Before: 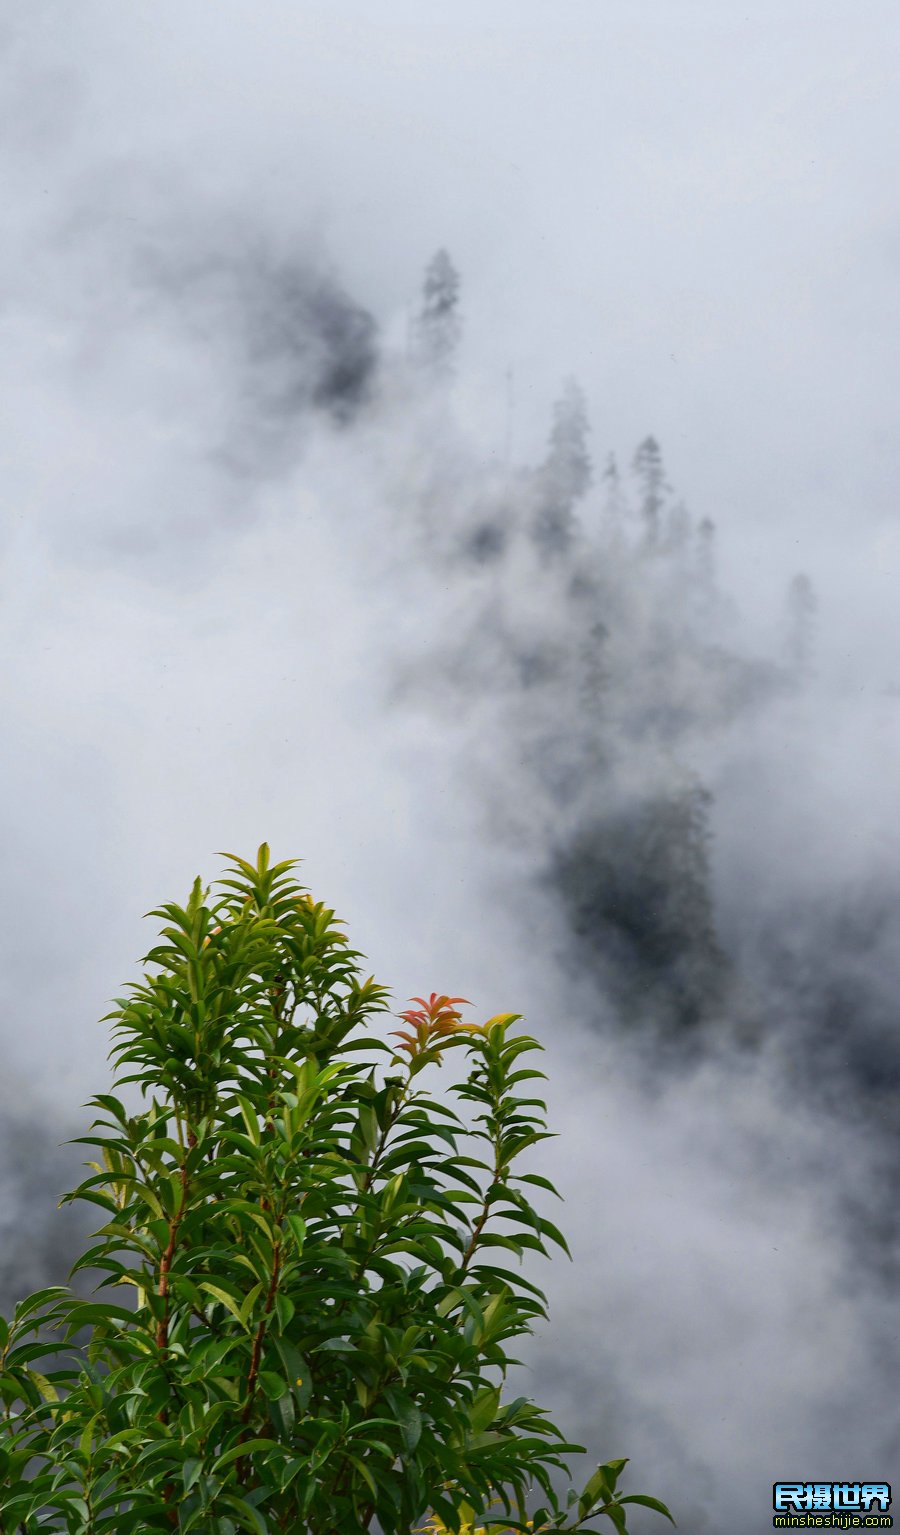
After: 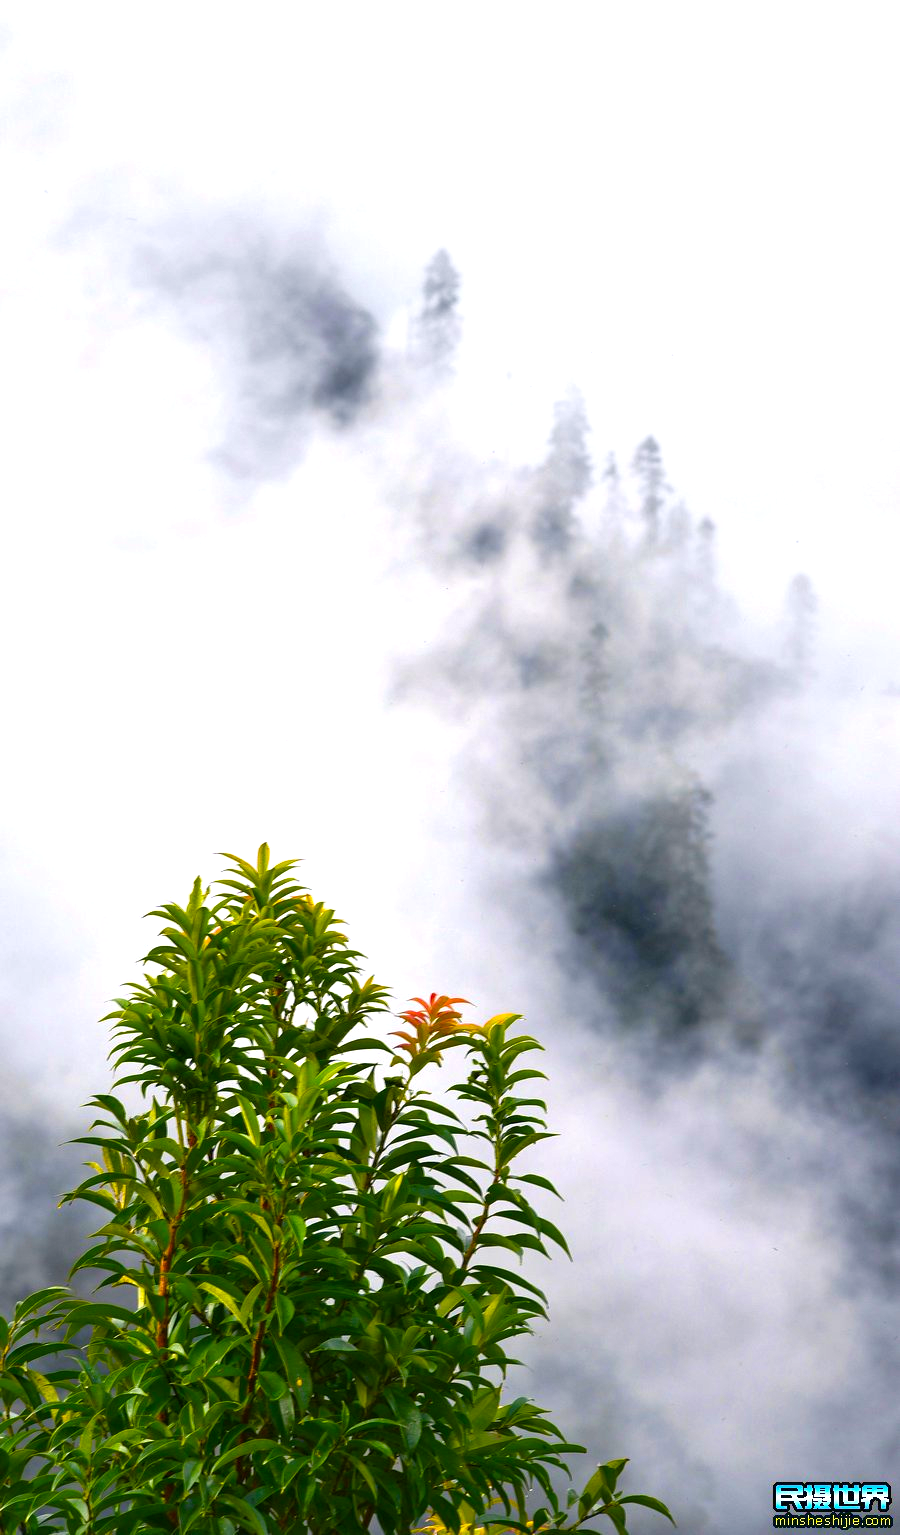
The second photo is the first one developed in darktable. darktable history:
color balance rgb: highlights gain › chroma 1.344%, highlights gain › hue 57.01°, perceptual saturation grading › global saturation 36.675%, perceptual saturation grading › shadows 36.072%, perceptual brilliance grading › global brilliance 24.73%
